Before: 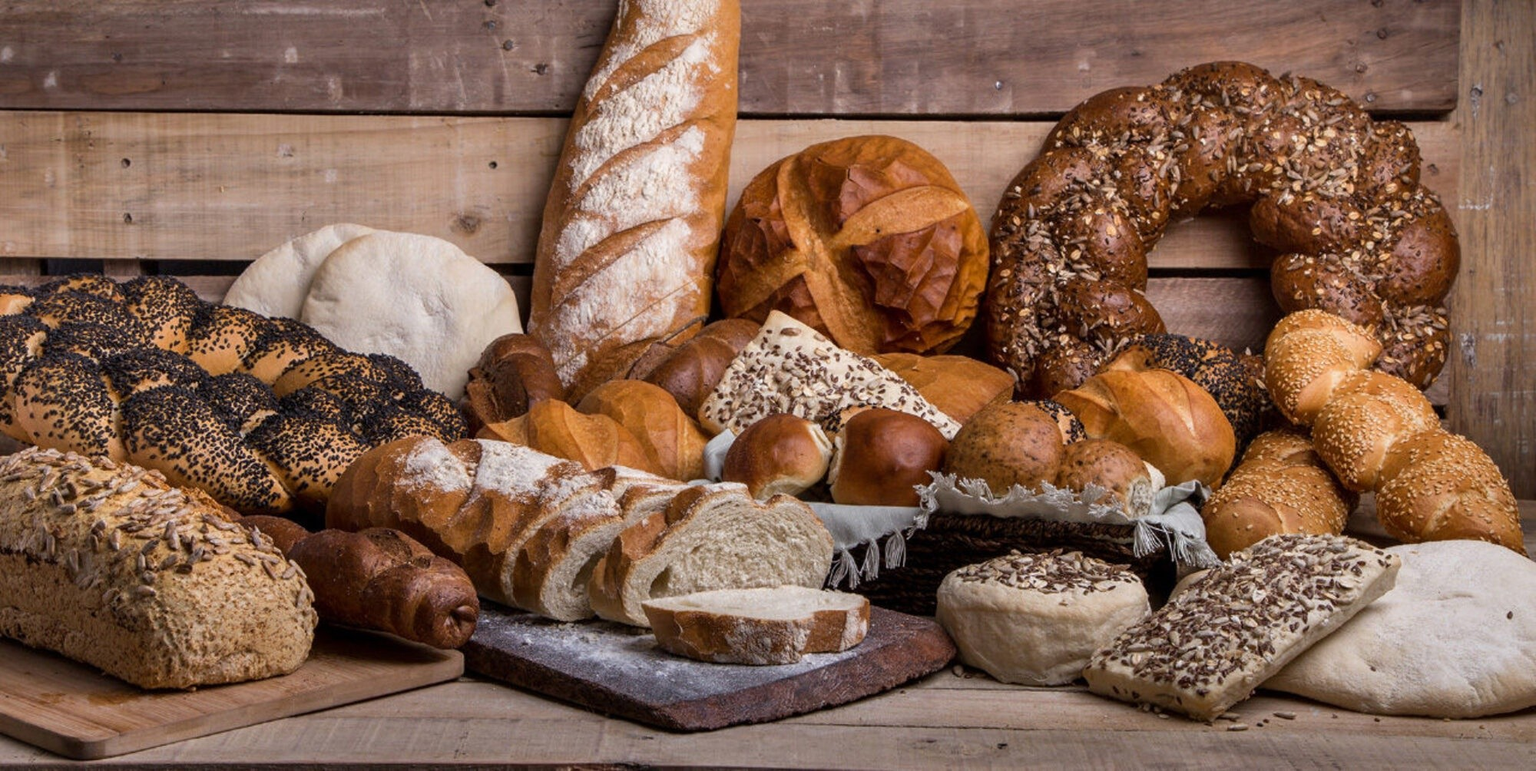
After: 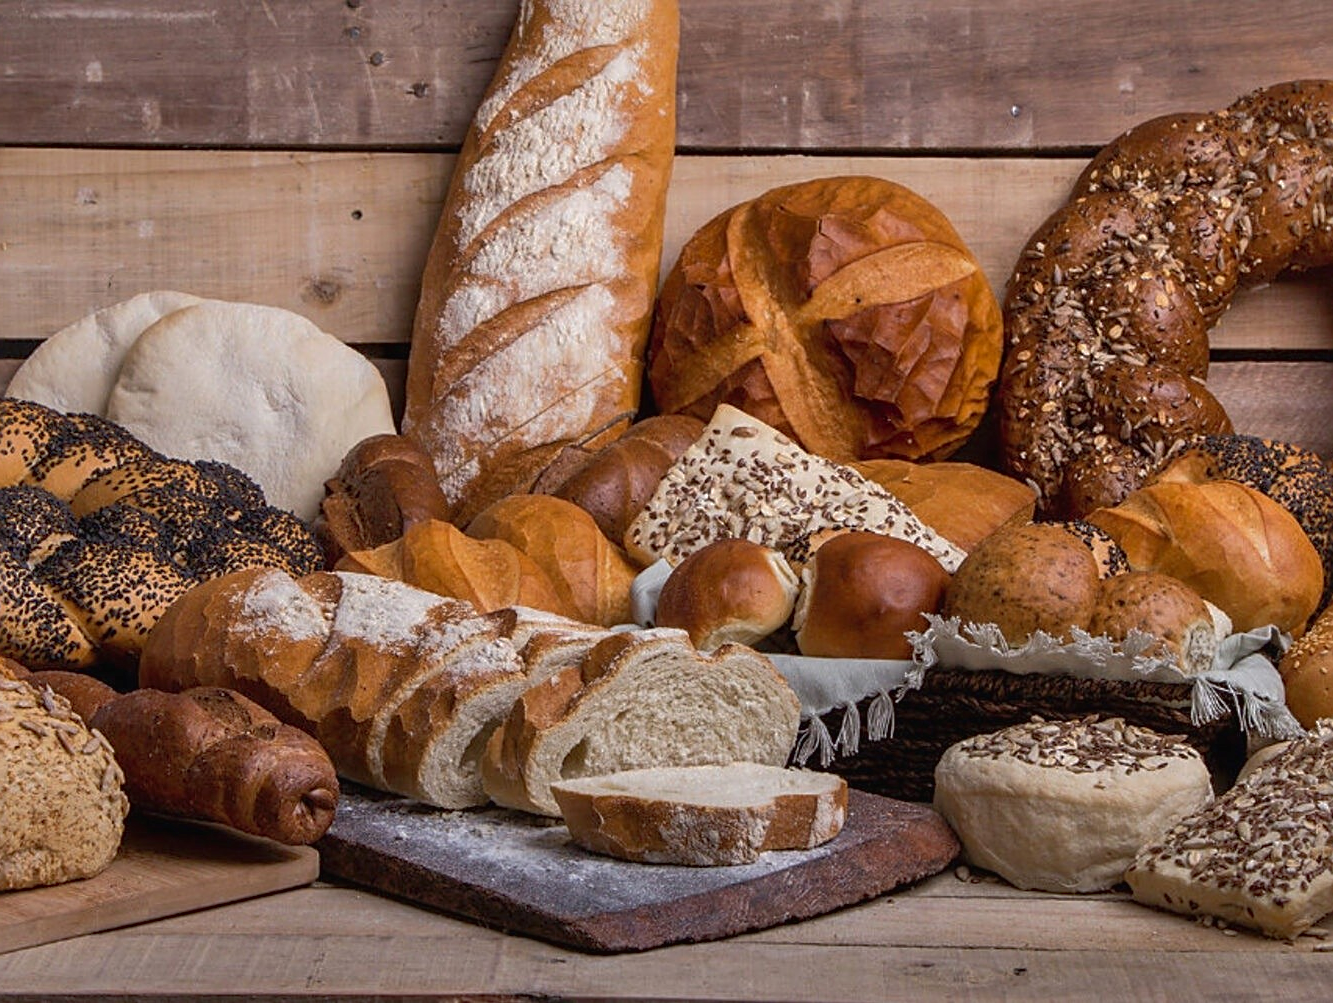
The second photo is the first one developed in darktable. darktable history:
crop and rotate: left 14.292%, right 19.041%
shadows and highlights: on, module defaults
sharpen: on, module defaults
contrast brightness saturation: contrast -0.02, brightness -0.01, saturation 0.03
